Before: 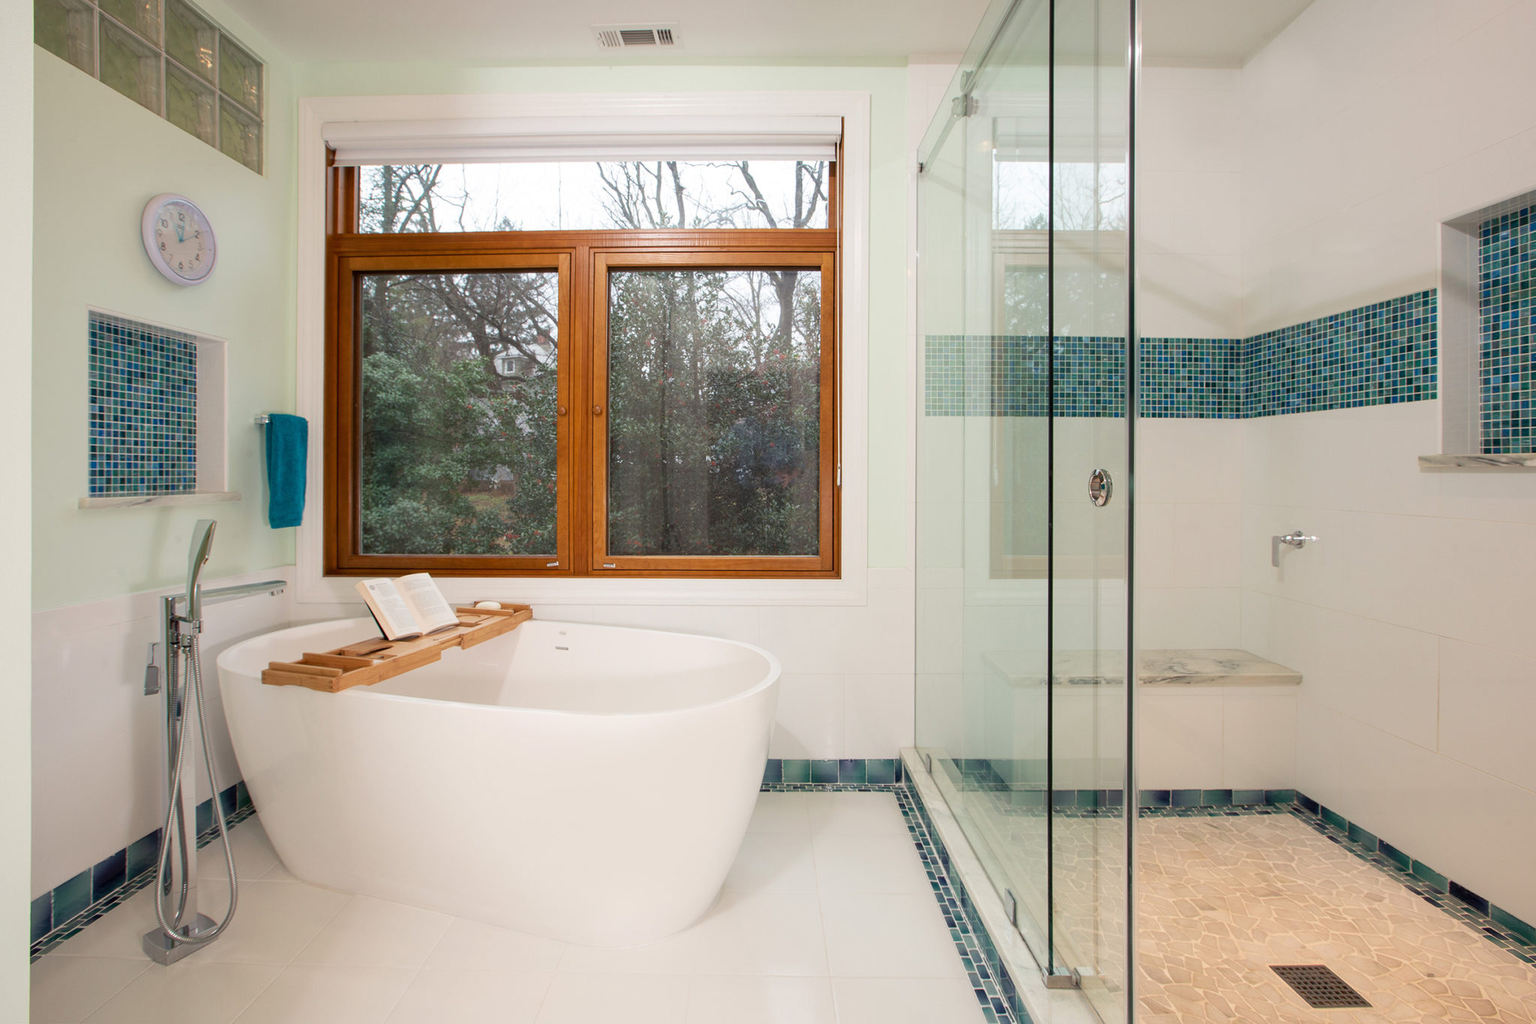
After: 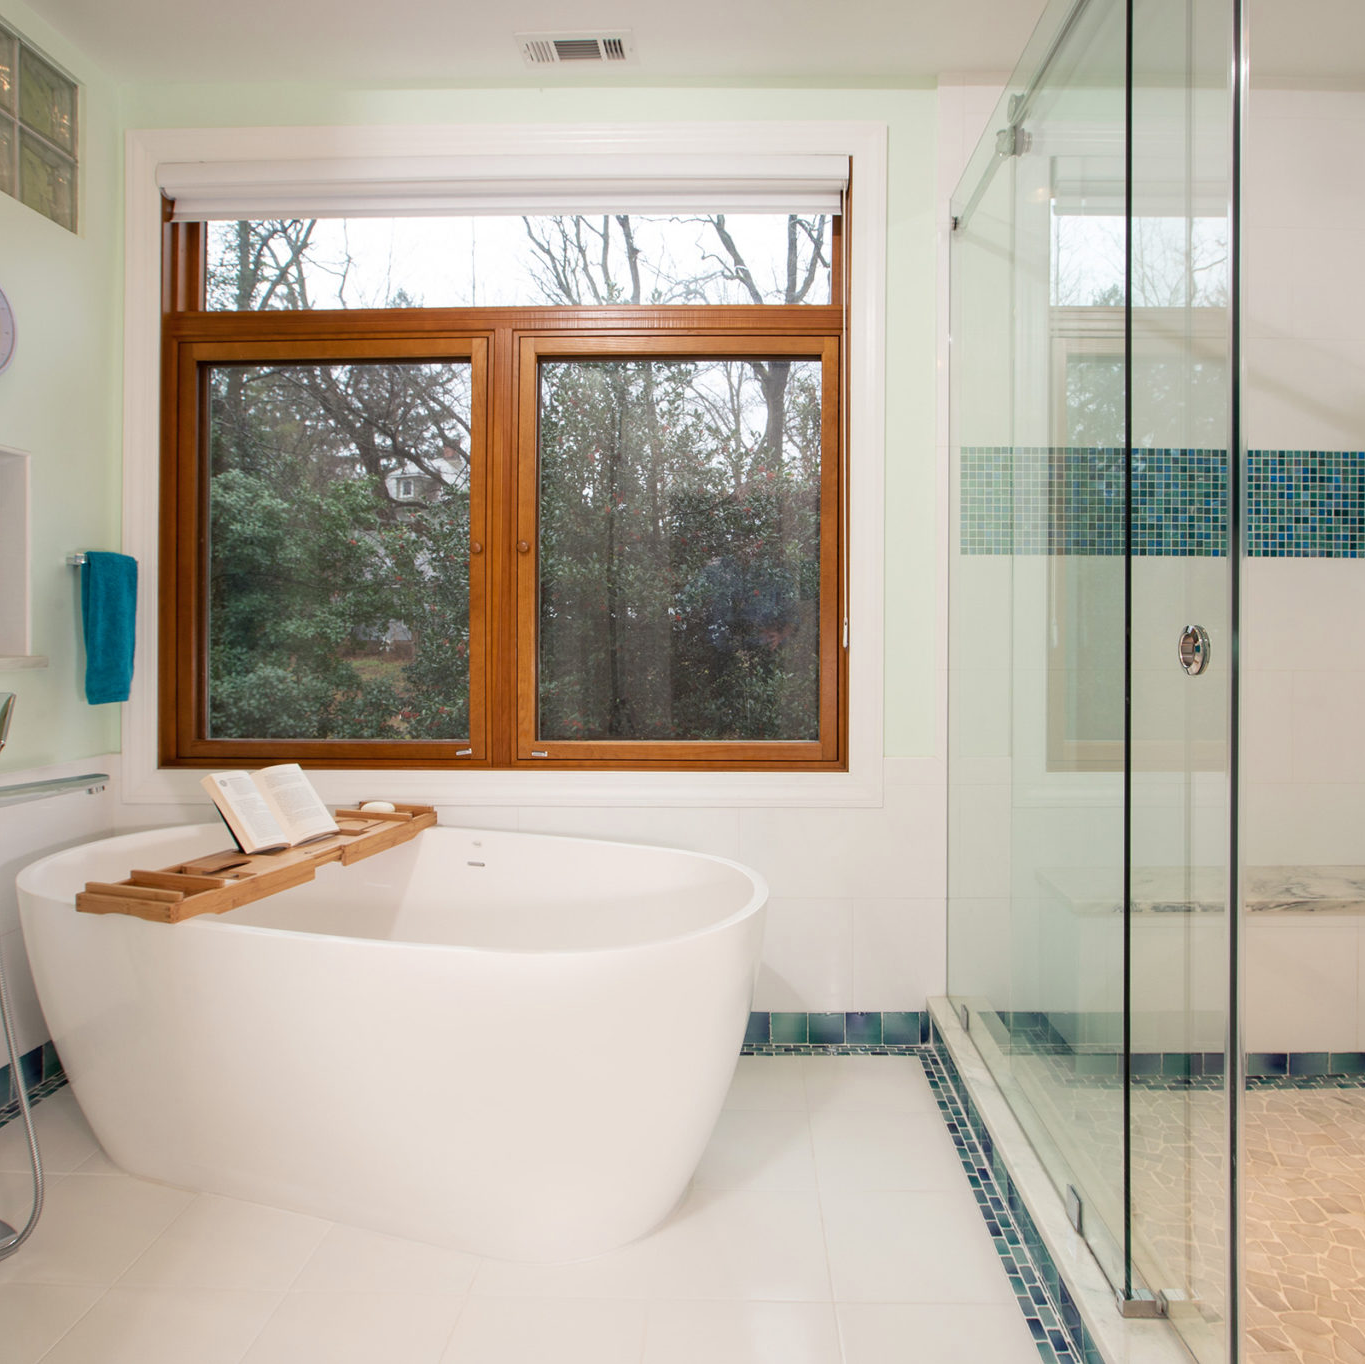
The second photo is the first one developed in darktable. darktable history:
crop and rotate: left 13.342%, right 19.991%
color zones: curves: ch0 [(0.068, 0.464) (0.25, 0.5) (0.48, 0.508) (0.75, 0.536) (0.886, 0.476) (0.967, 0.456)]; ch1 [(0.066, 0.456) (0.25, 0.5) (0.616, 0.508) (0.746, 0.56) (0.934, 0.444)]
